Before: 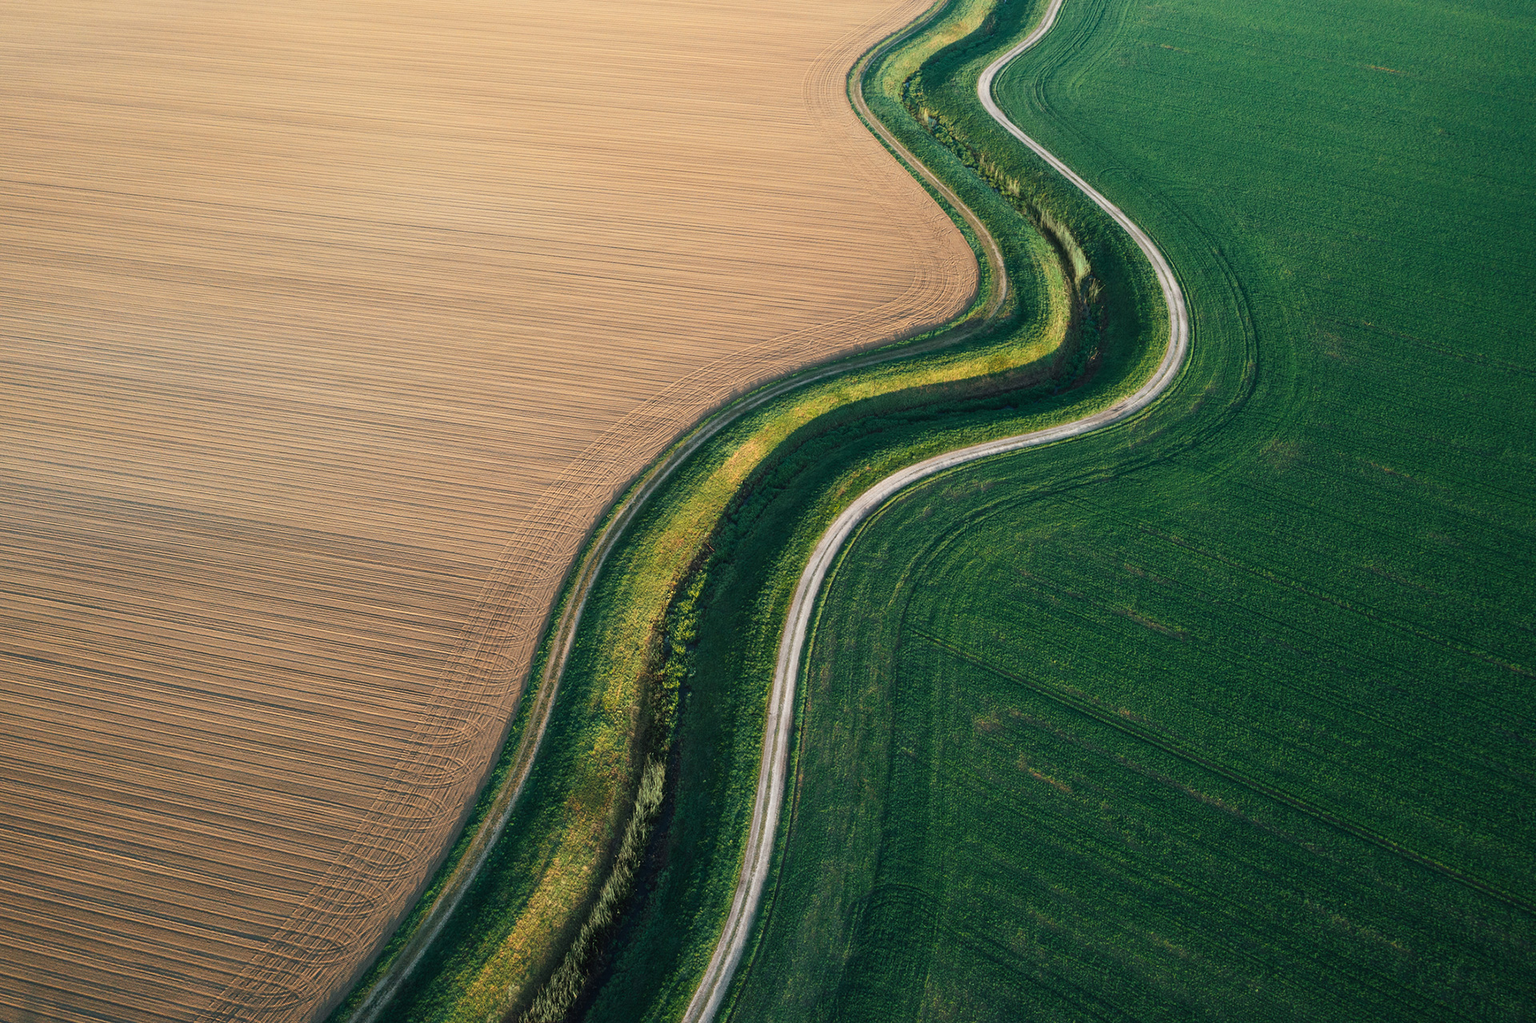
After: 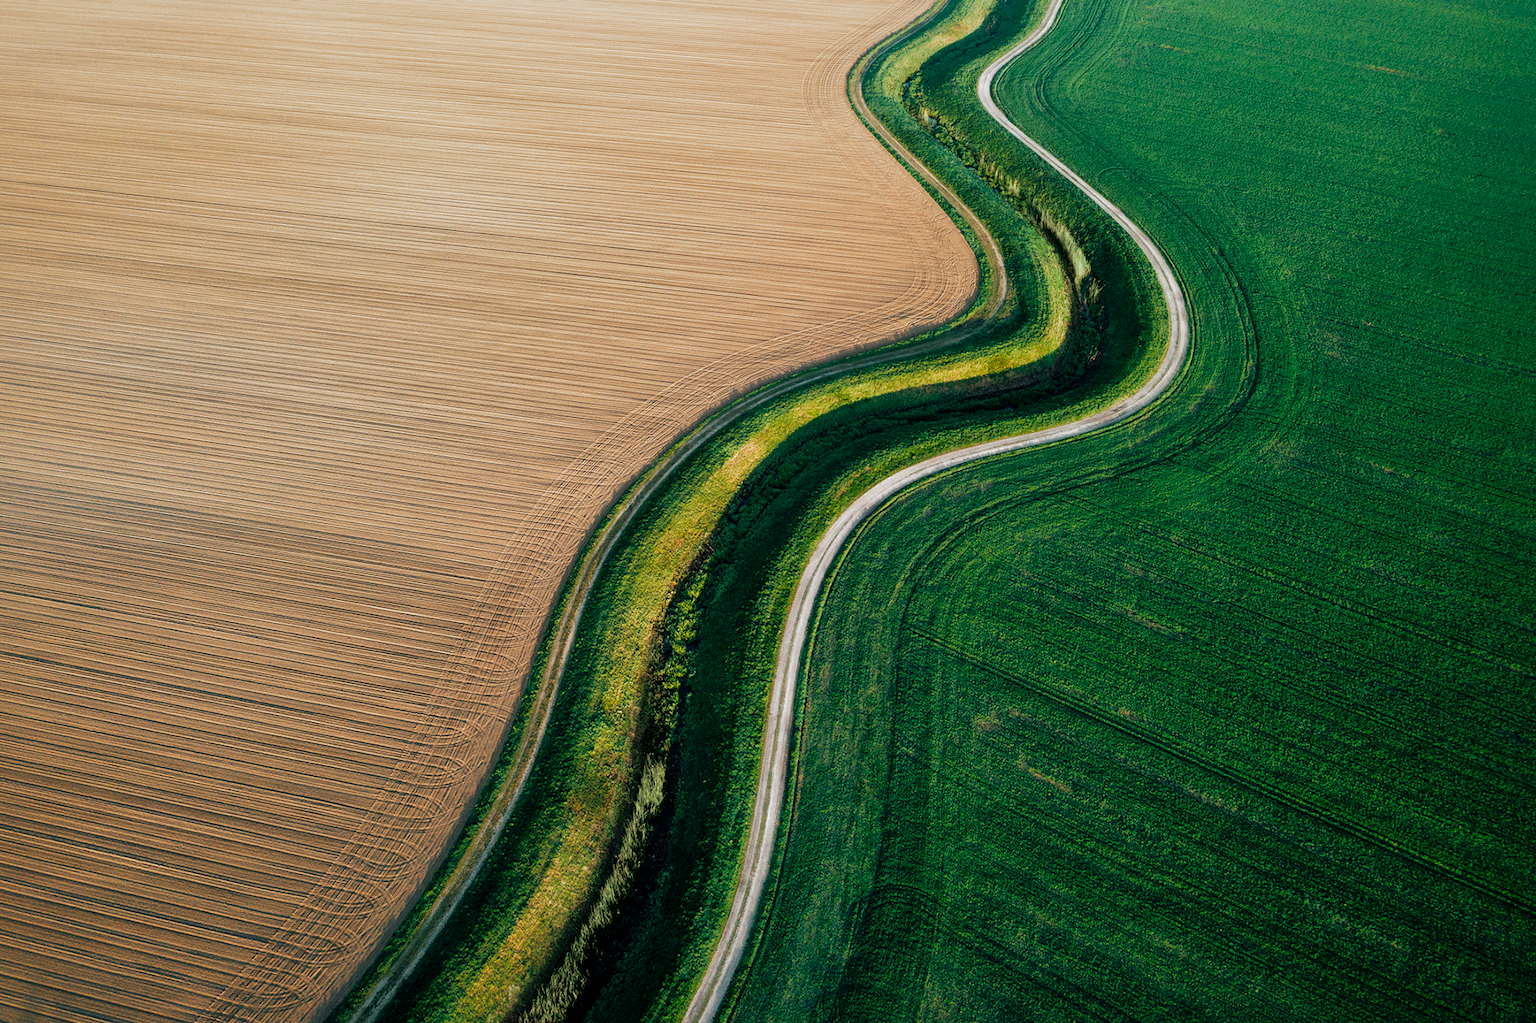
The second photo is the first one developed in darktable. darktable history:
shadows and highlights: on, module defaults
filmic rgb: black relative exposure -8.2 EV, white relative exposure 2.2 EV, threshold 3 EV, hardness 7.11, latitude 75%, contrast 1.325, highlights saturation mix -2%, shadows ↔ highlights balance 30%, preserve chrominance no, color science v5 (2021), contrast in shadows safe, contrast in highlights safe, enable highlight reconstruction true
